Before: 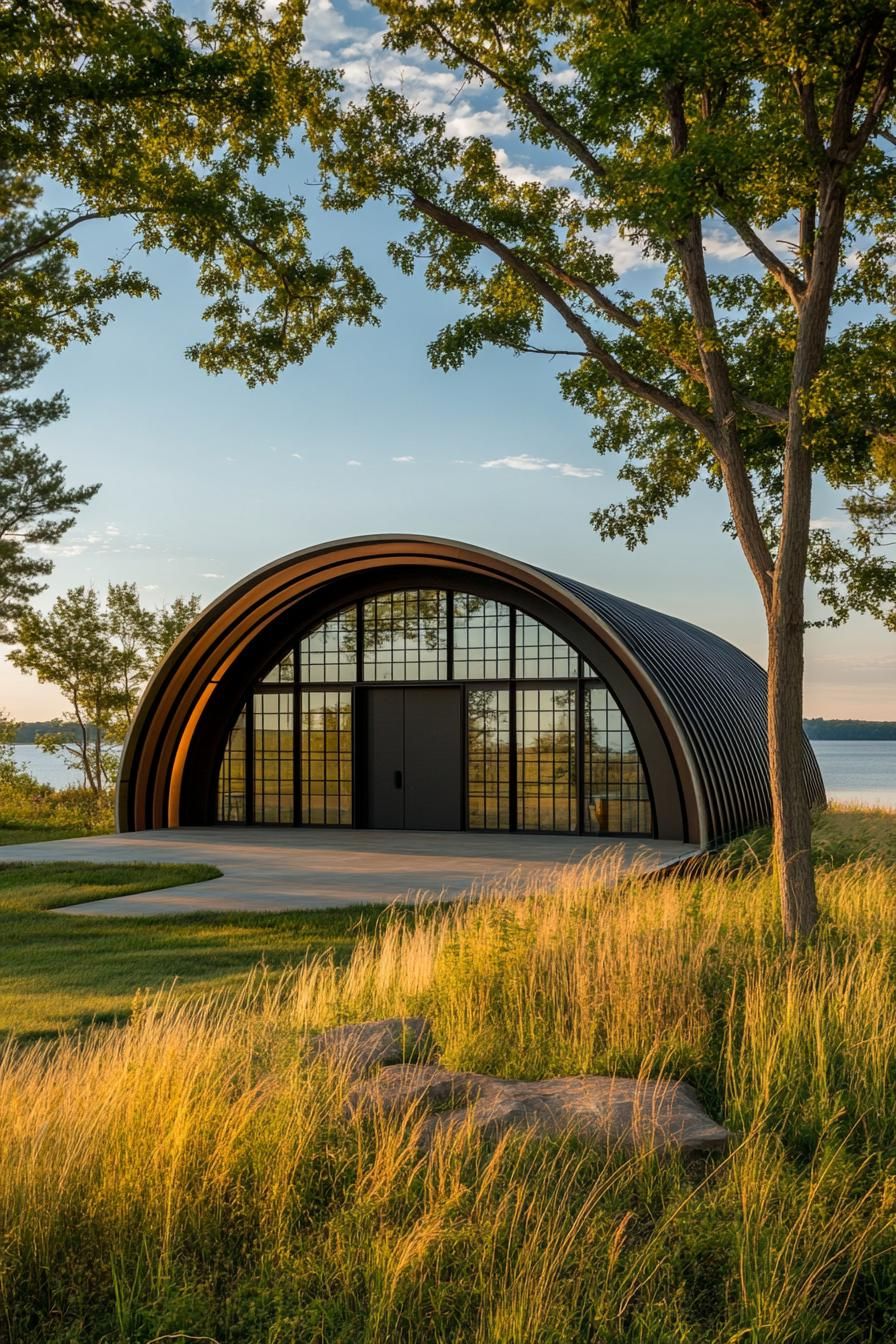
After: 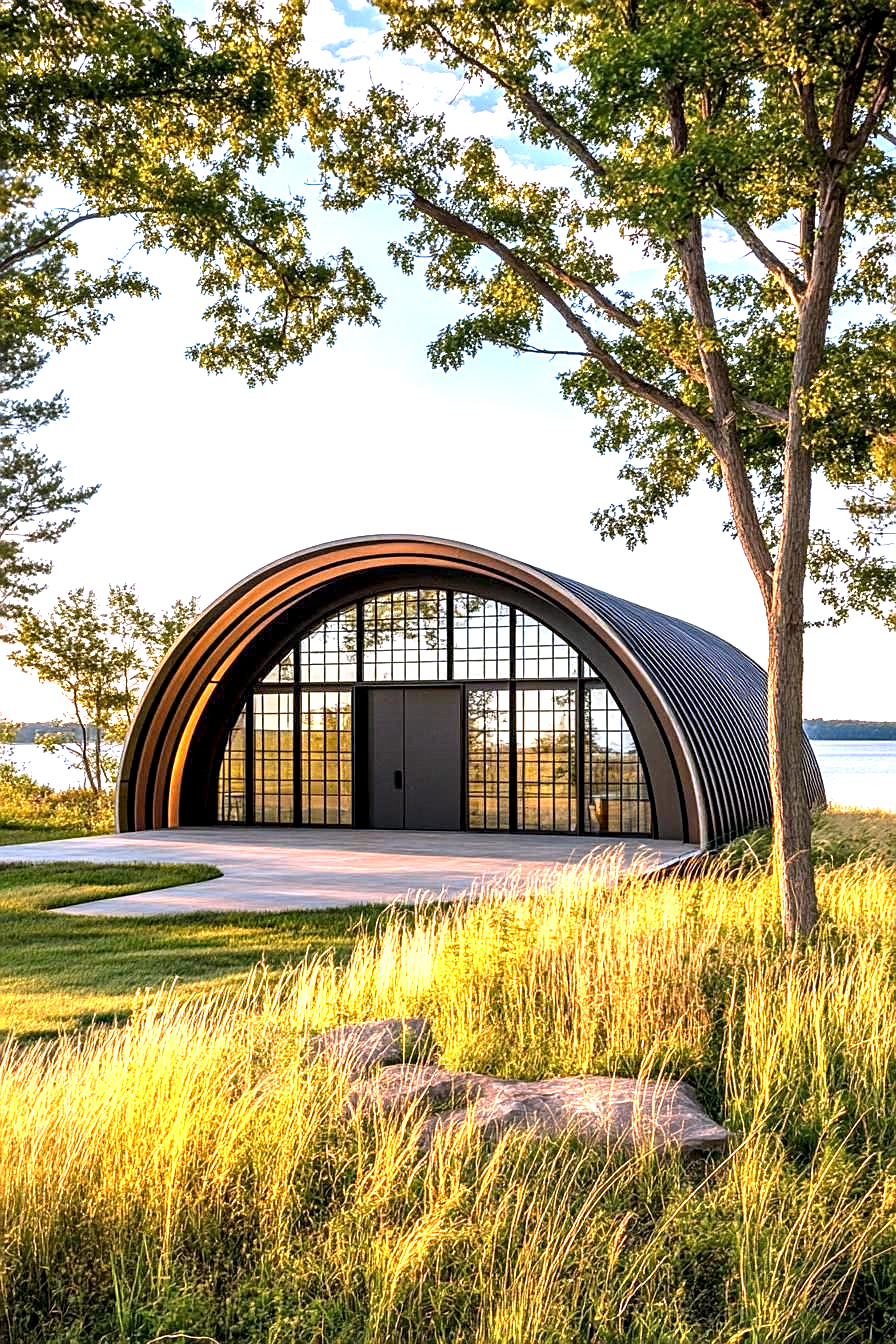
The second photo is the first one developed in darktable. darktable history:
white balance: red 1.042, blue 1.17
local contrast: detail 135%, midtone range 0.75
exposure: black level correction 0, exposure 1.45 EV, compensate exposure bias true, compensate highlight preservation false
sharpen: on, module defaults
